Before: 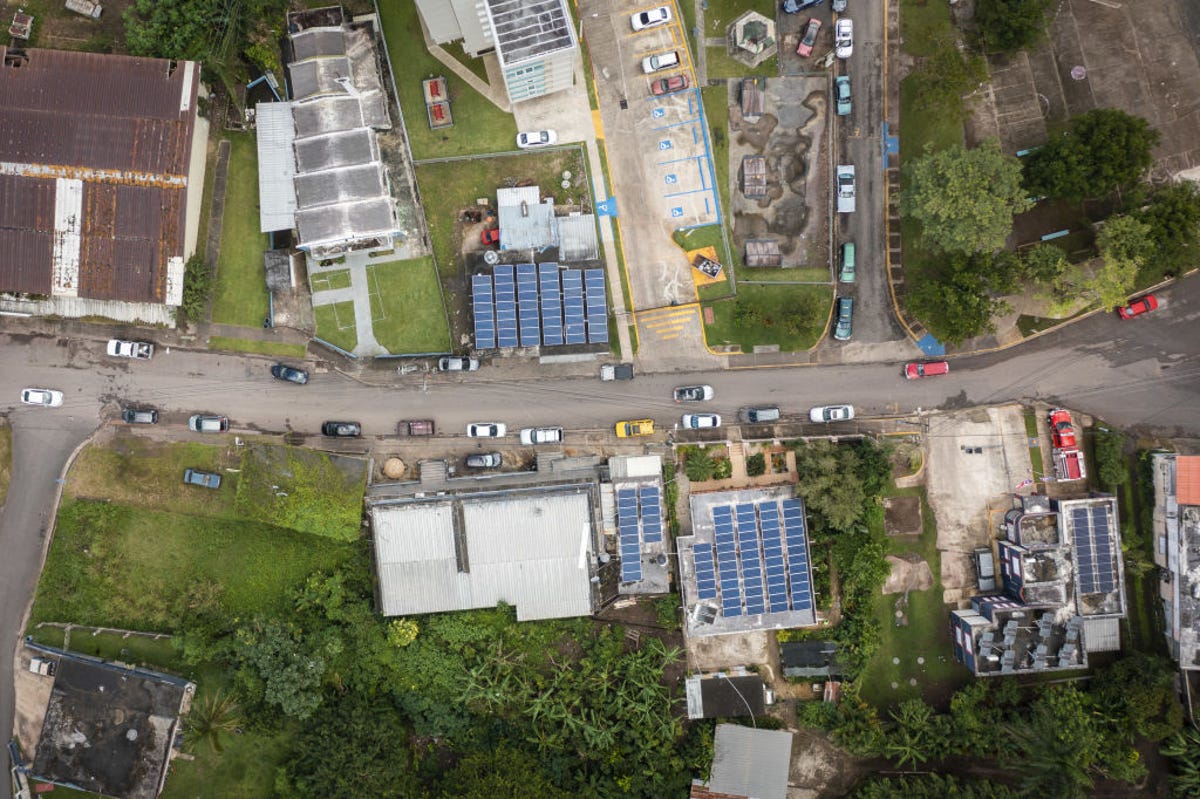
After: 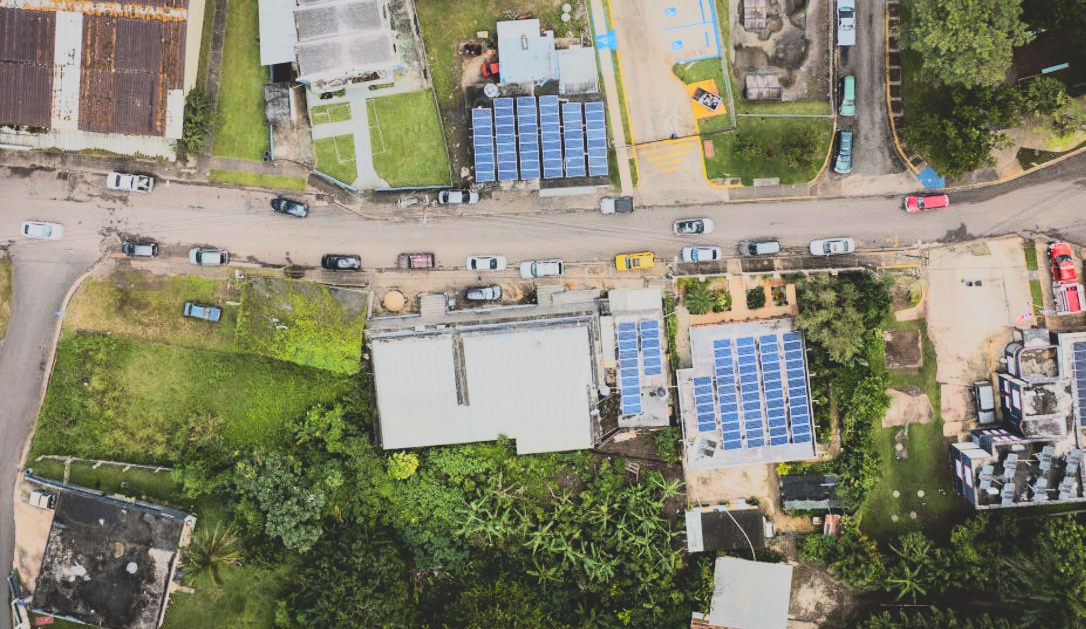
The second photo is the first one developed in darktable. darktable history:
contrast brightness saturation: contrast -0.28
crop: top 20.916%, right 9.437%, bottom 0.316%
rgb curve: curves: ch0 [(0, 0) (0.21, 0.15) (0.24, 0.21) (0.5, 0.75) (0.75, 0.96) (0.89, 0.99) (1, 1)]; ch1 [(0, 0.02) (0.21, 0.13) (0.25, 0.2) (0.5, 0.67) (0.75, 0.9) (0.89, 0.97) (1, 1)]; ch2 [(0, 0.02) (0.21, 0.13) (0.25, 0.2) (0.5, 0.67) (0.75, 0.9) (0.89, 0.97) (1, 1)], compensate middle gray true
graduated density: on, module defaults
